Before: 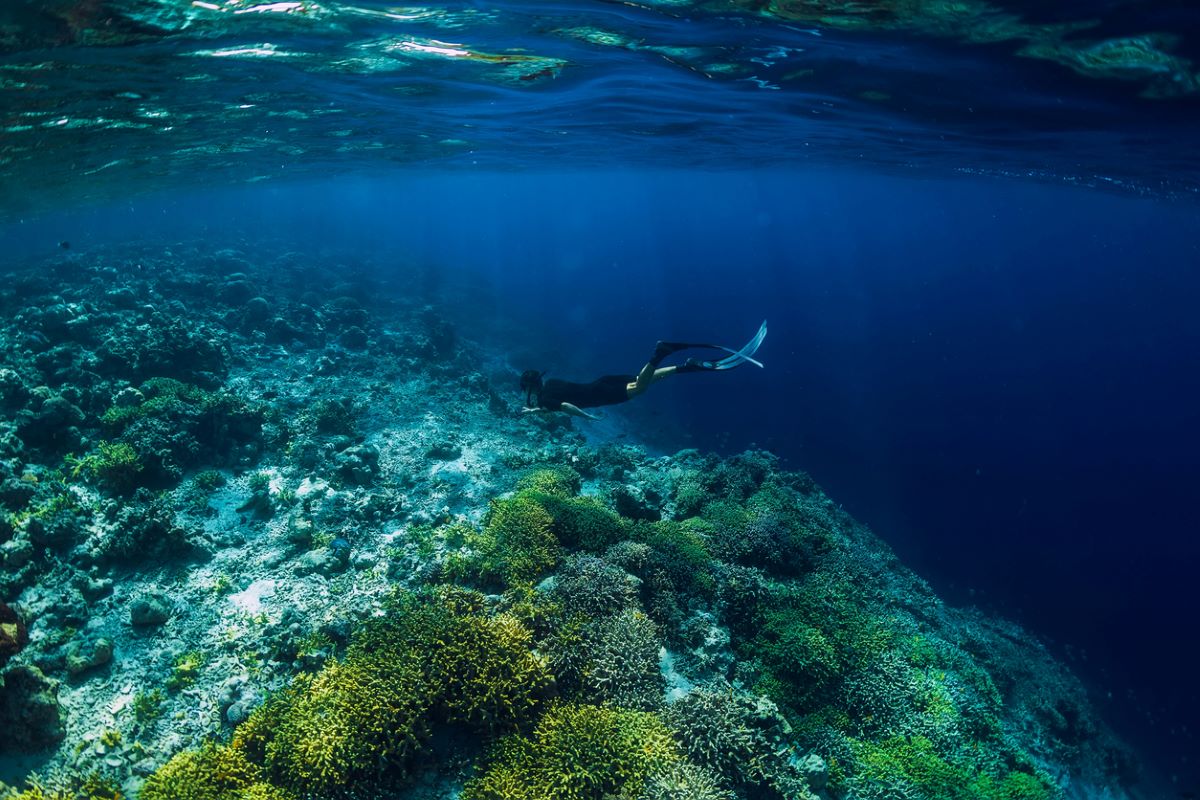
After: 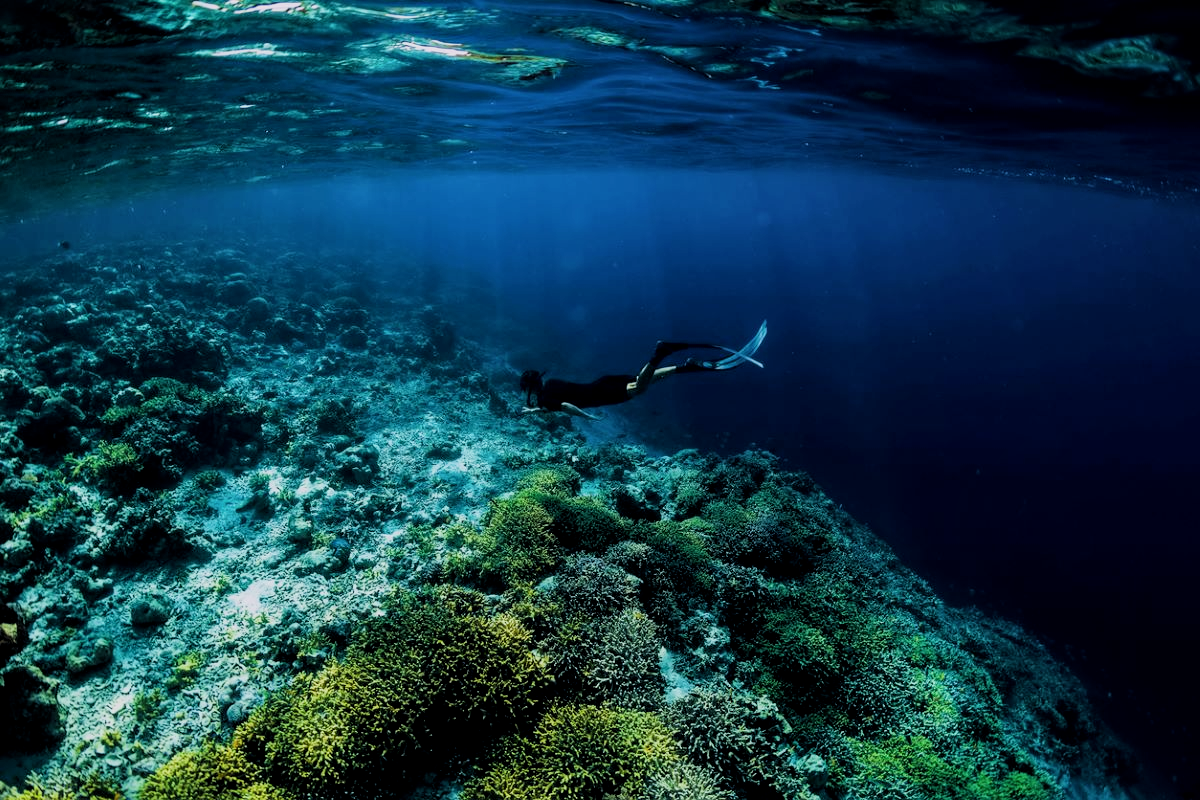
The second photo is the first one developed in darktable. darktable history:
filmic rgb: black relative exposure -5 EV, hardness 2.88, contrast 1.3
local contrast: highlights 100%, shadows 100%, detail 120%, midtone range 0.2
